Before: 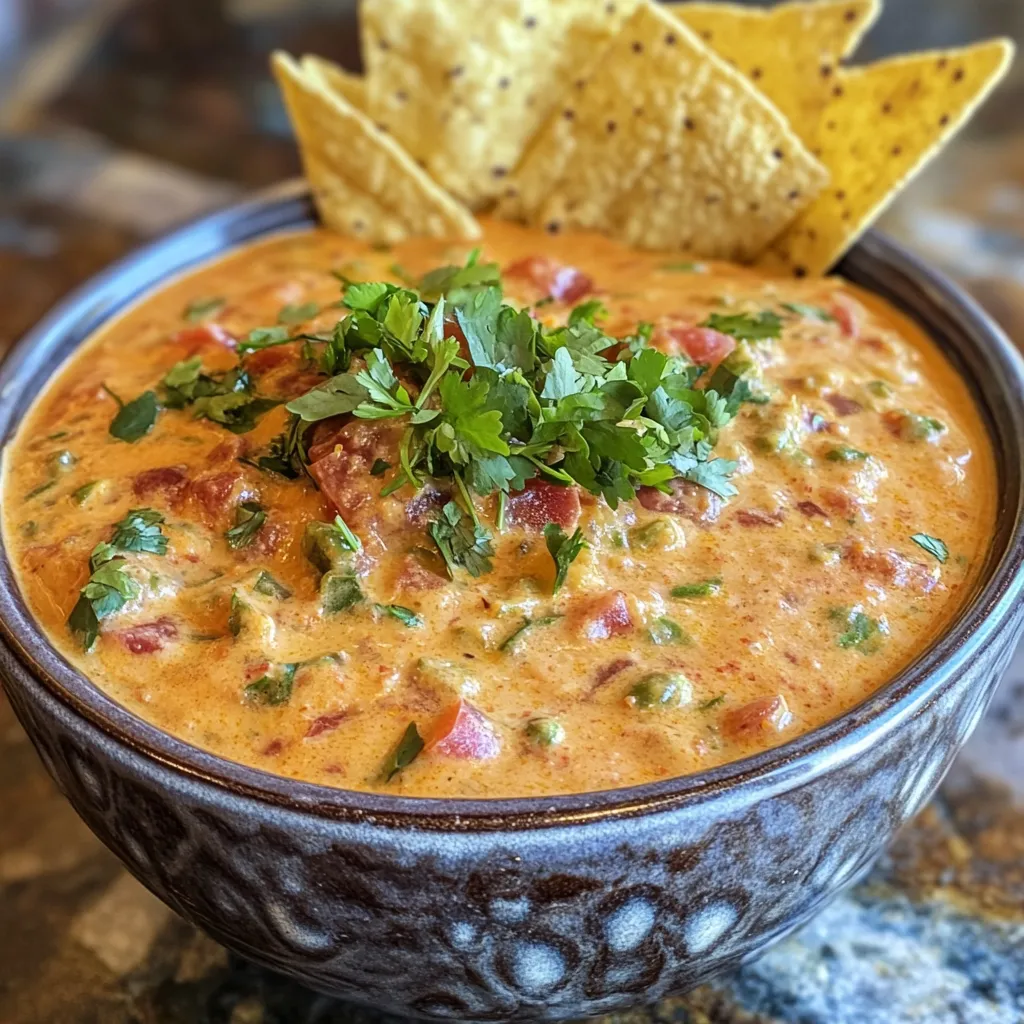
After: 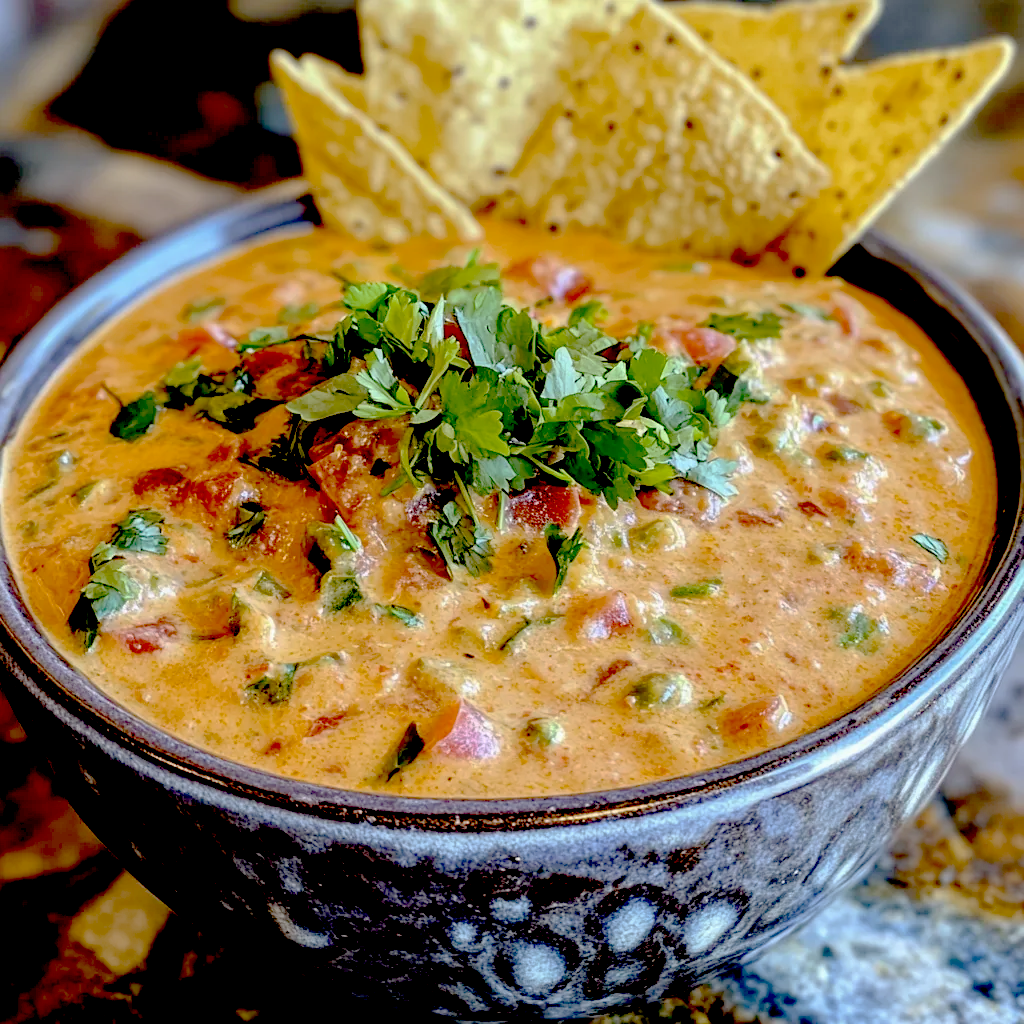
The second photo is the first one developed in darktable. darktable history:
exposure: black level correction 0.055, exposure -0.034 EV, compensate highlight preservation false
tone curve: curves: ch0 [(0, 0) (0.004, 0.008) (0.077, 0.156) (0.169, 0.29) (0.774, 0.774) (1, 1)], preserve colors none
